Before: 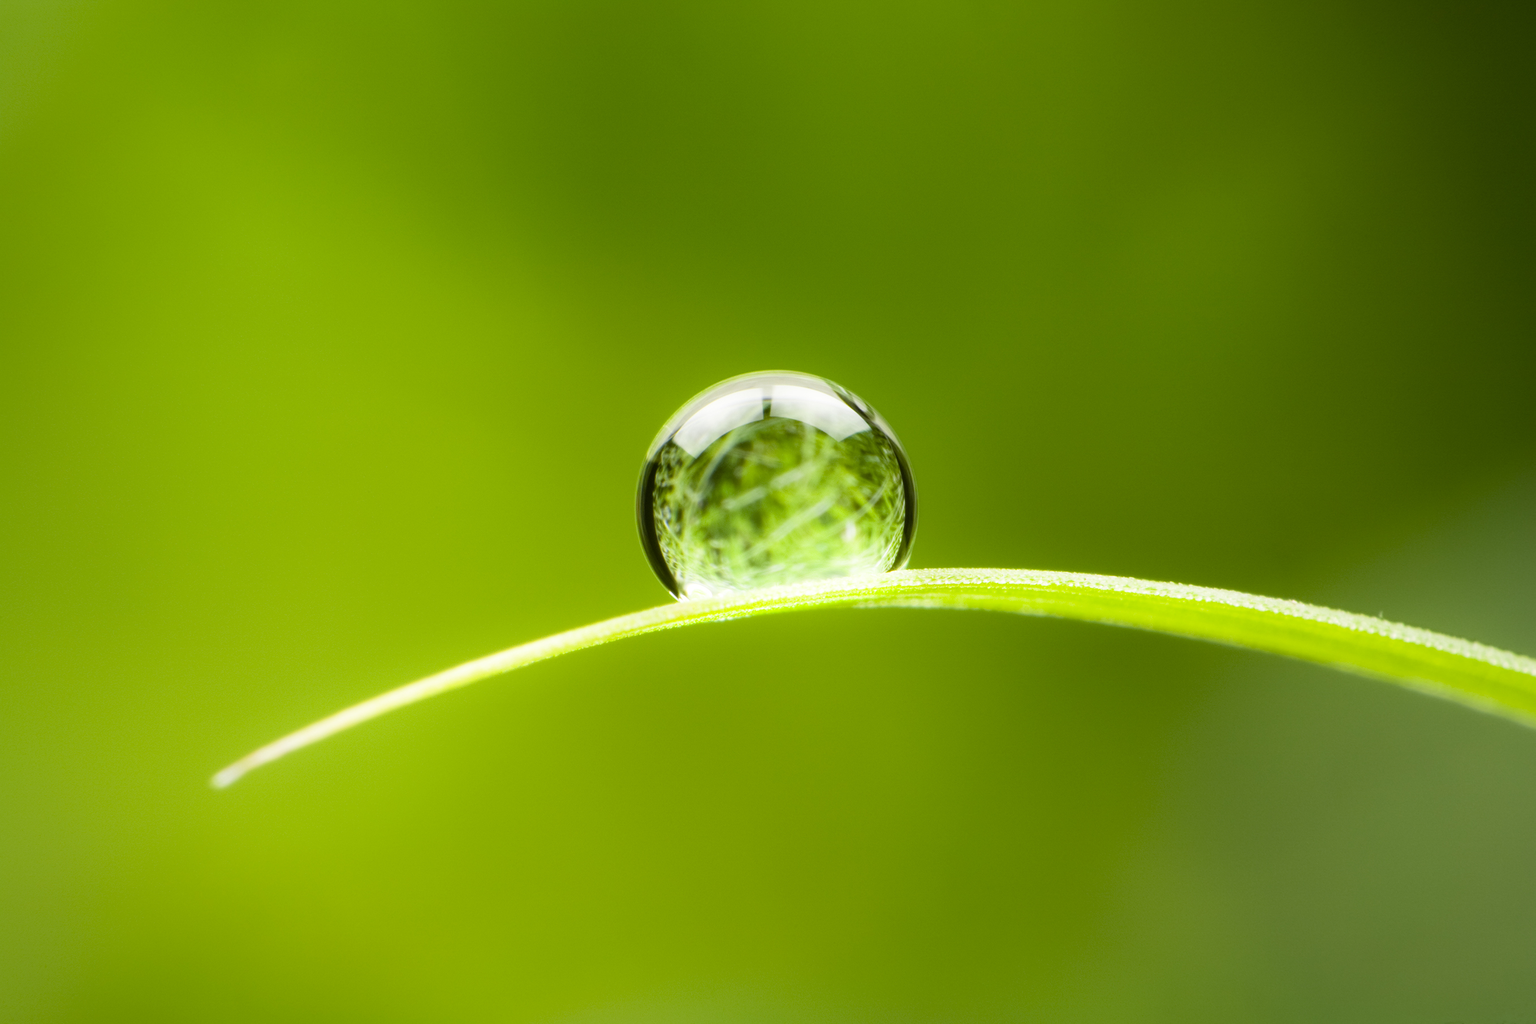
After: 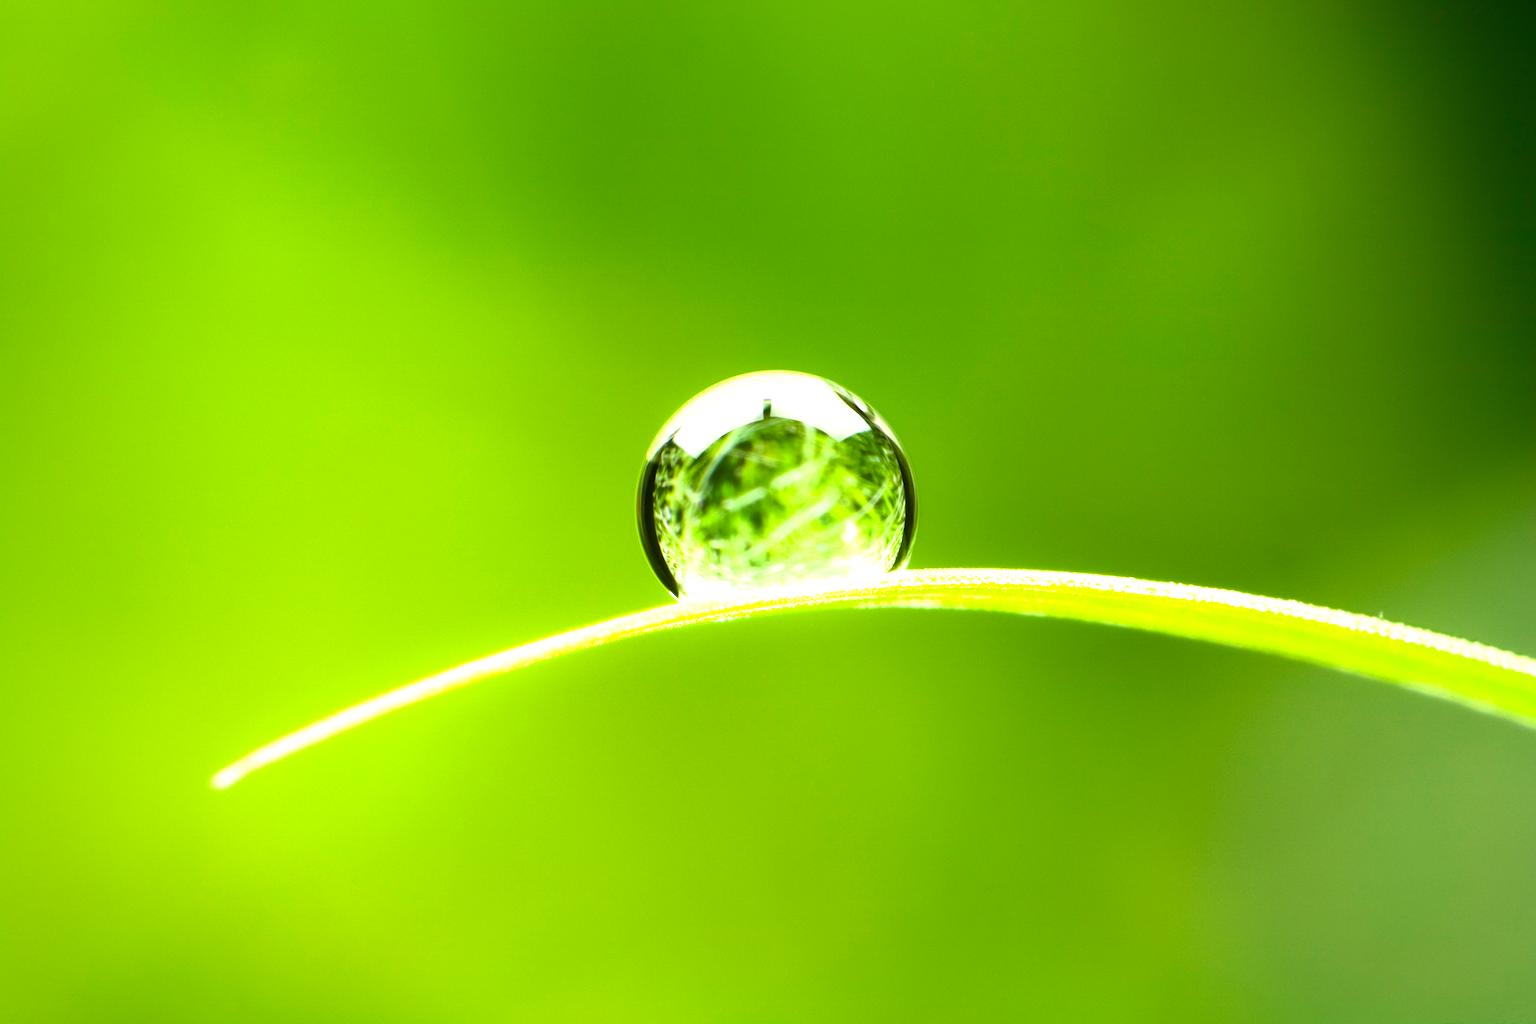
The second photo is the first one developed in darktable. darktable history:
shadows and highlights: shadows -88.03, highlights -35.45, shadows color adjustment 99.15%, highlights color adjustment 0%, soften with gaussian
exposure: black level correction 0, exposure 1 EV, compensate exposure bias true, compensate highlight preservation false
